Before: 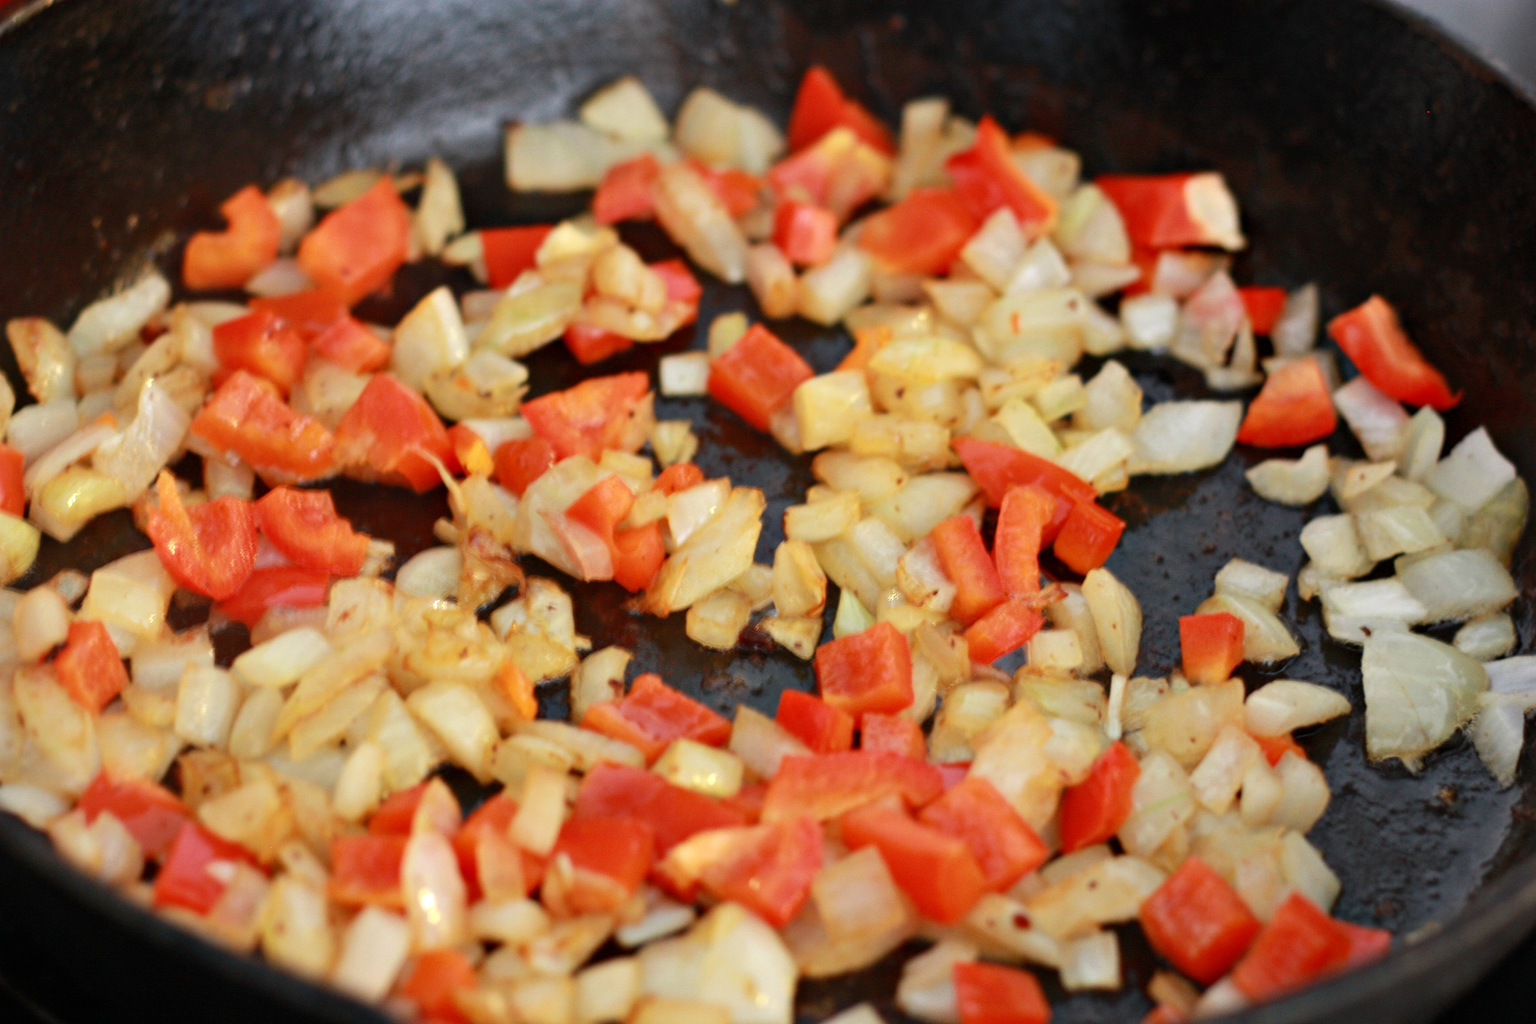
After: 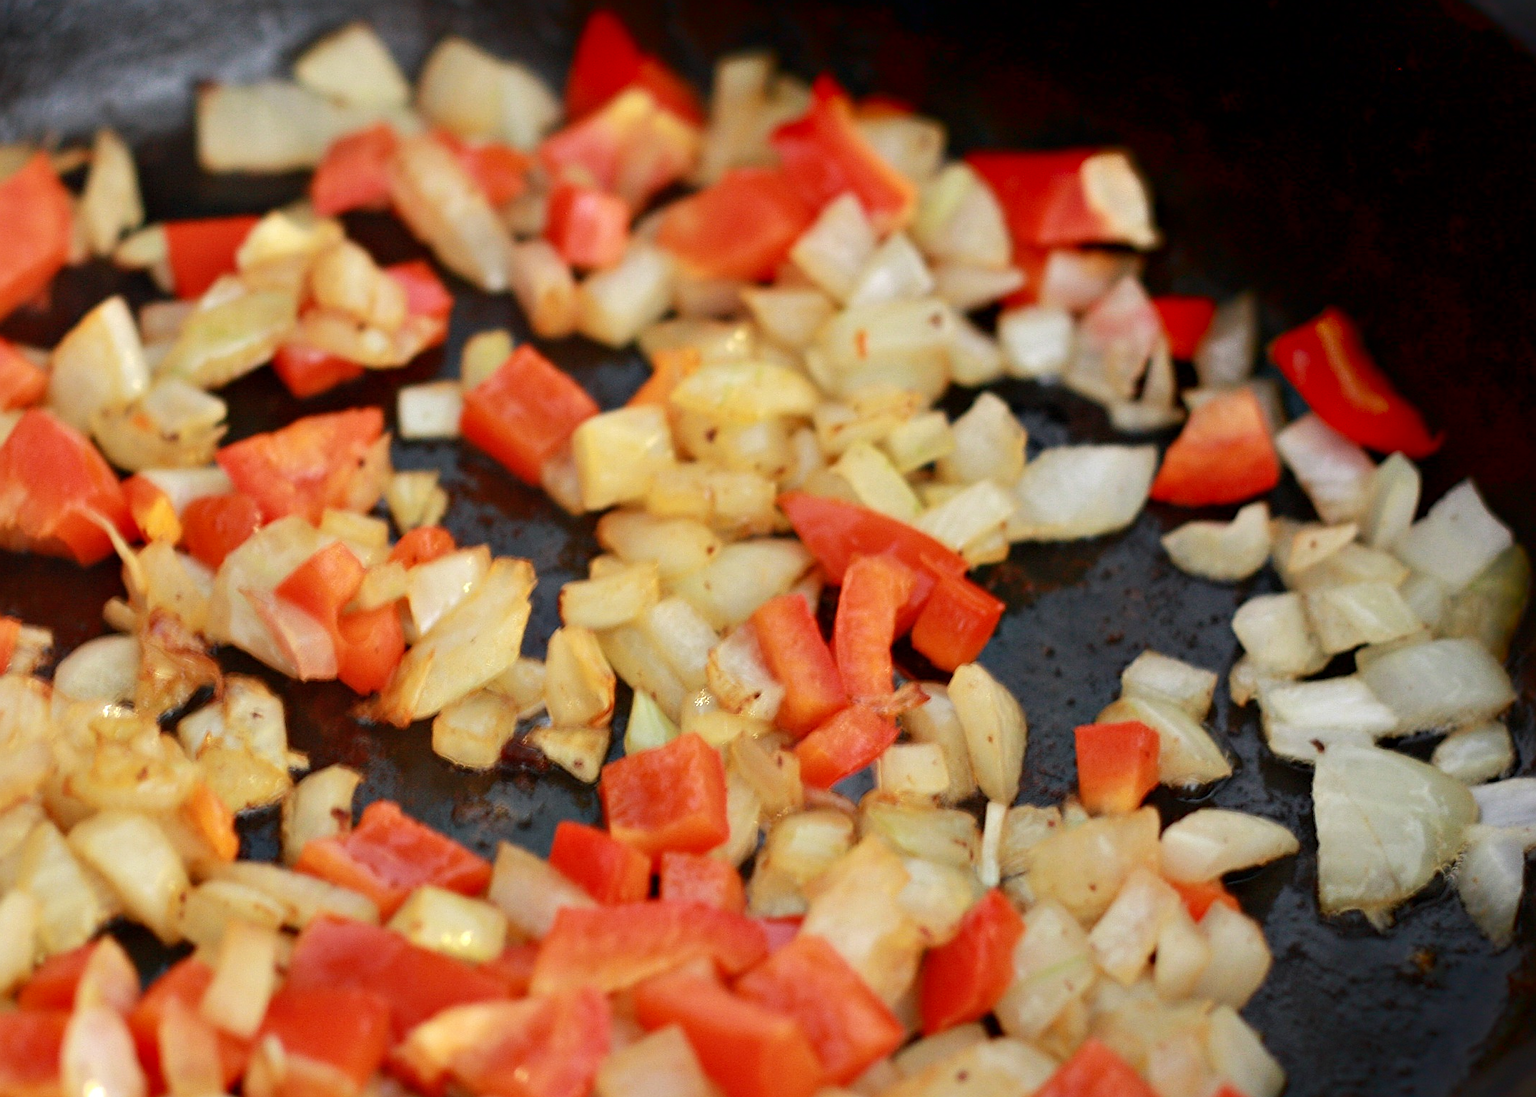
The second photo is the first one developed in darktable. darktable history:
crop: left 23.095%, top 5.827%, bottom 11.854%
sharpen: on, module defaults
shadows and highlights: shadows -88.03, highlights -35.45, shadows color adjustment 99.15%, highlights color adjustment 0%, soften with gaussian
